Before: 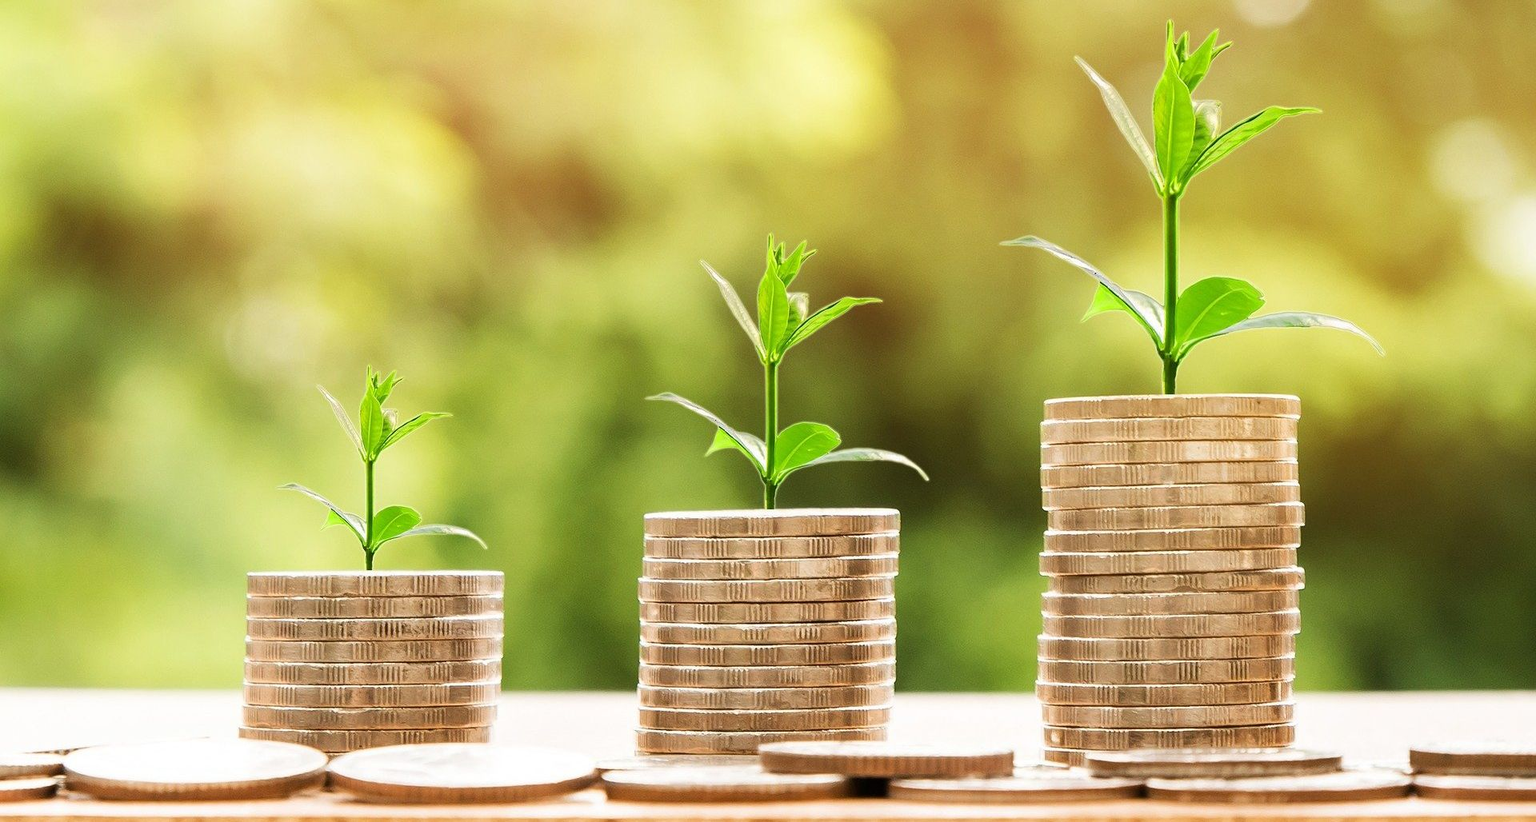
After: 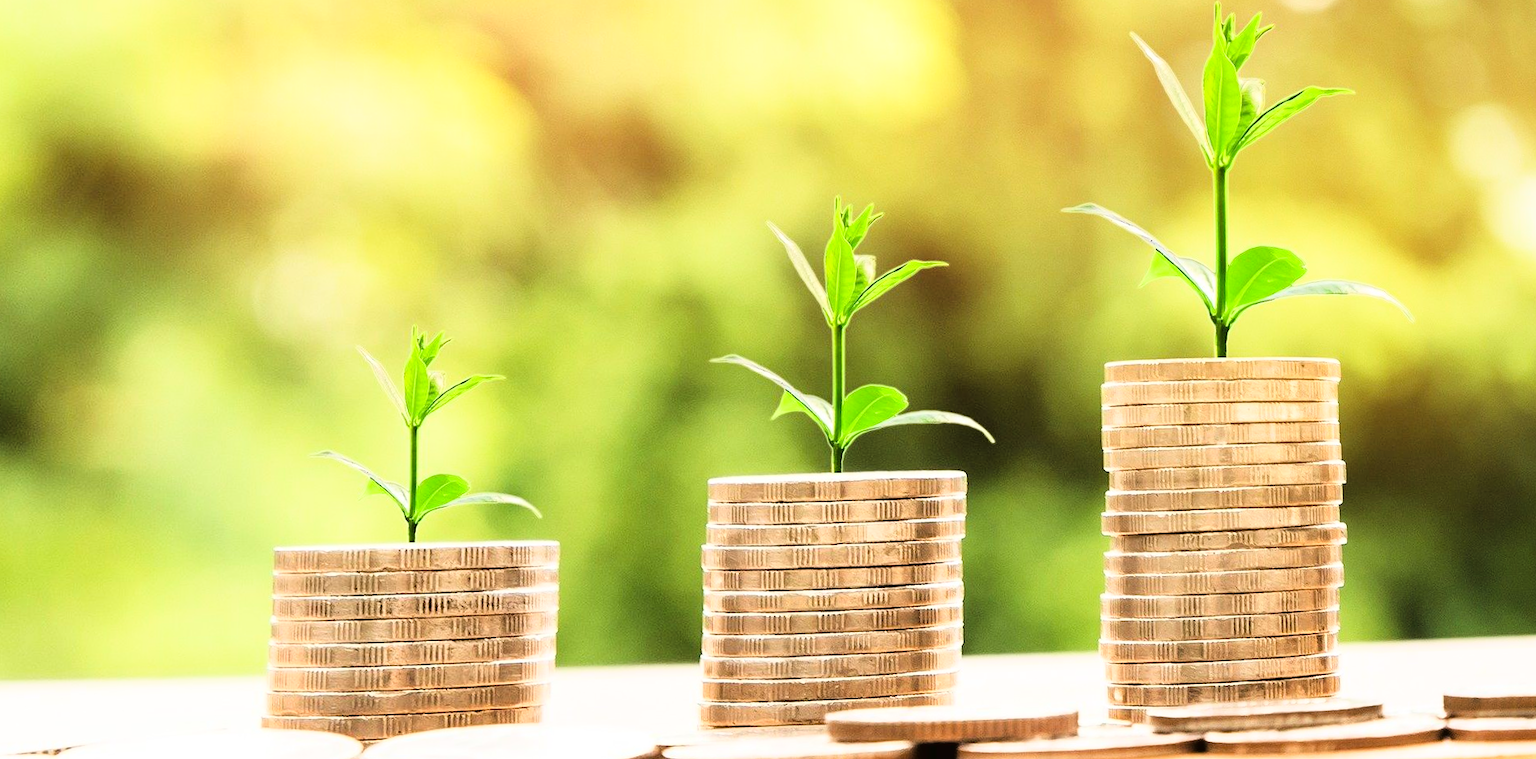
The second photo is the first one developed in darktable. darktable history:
rgb levels: preserve colors max RGB
tone curve: curves: ch0 [(0, 0.016) (0.11, 0.039) (0.259, 0.235) (0.383, 0.437) (0.499, 0.597) (0.733, 0.867) (0.843, 0.948) (1, 1)], color space Lab, linked channels, preserve colors none
rotate and perspective: rotation -0.013°, lens shift (vertical) -0.027, lens shift (horizontal) 0.178, crop left 0.016, crop right 0.989, crop top 0.082, crop bottom 0.918
